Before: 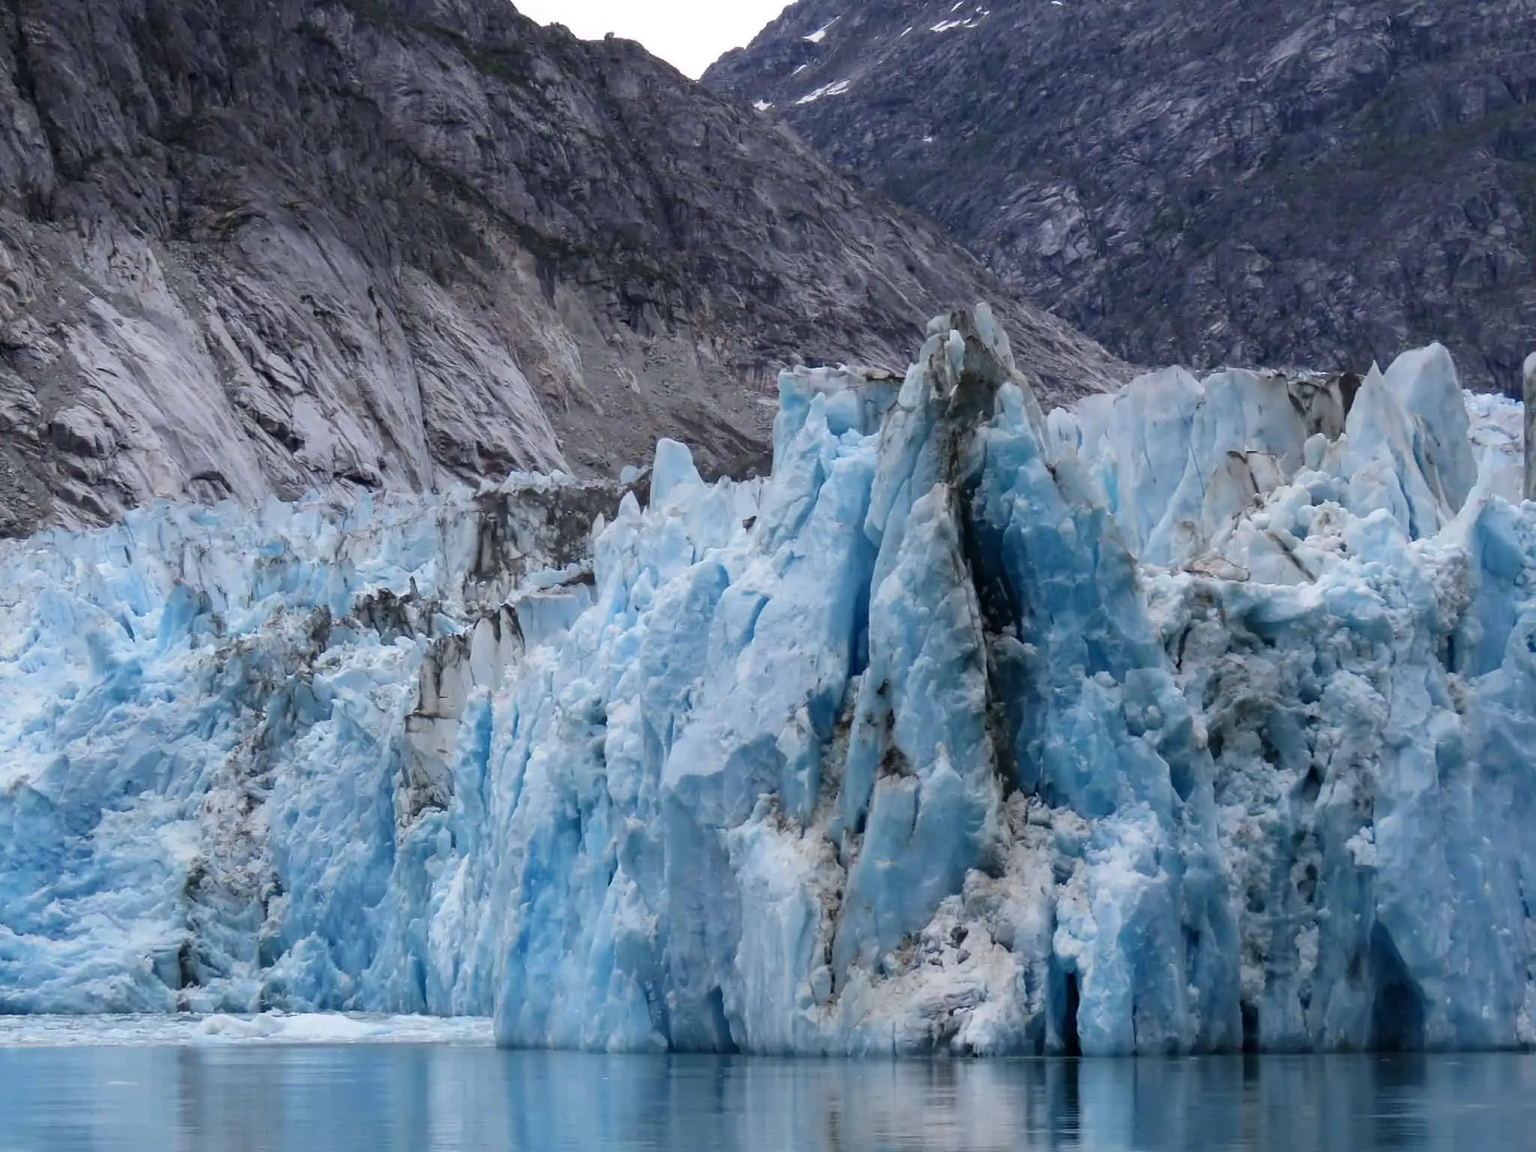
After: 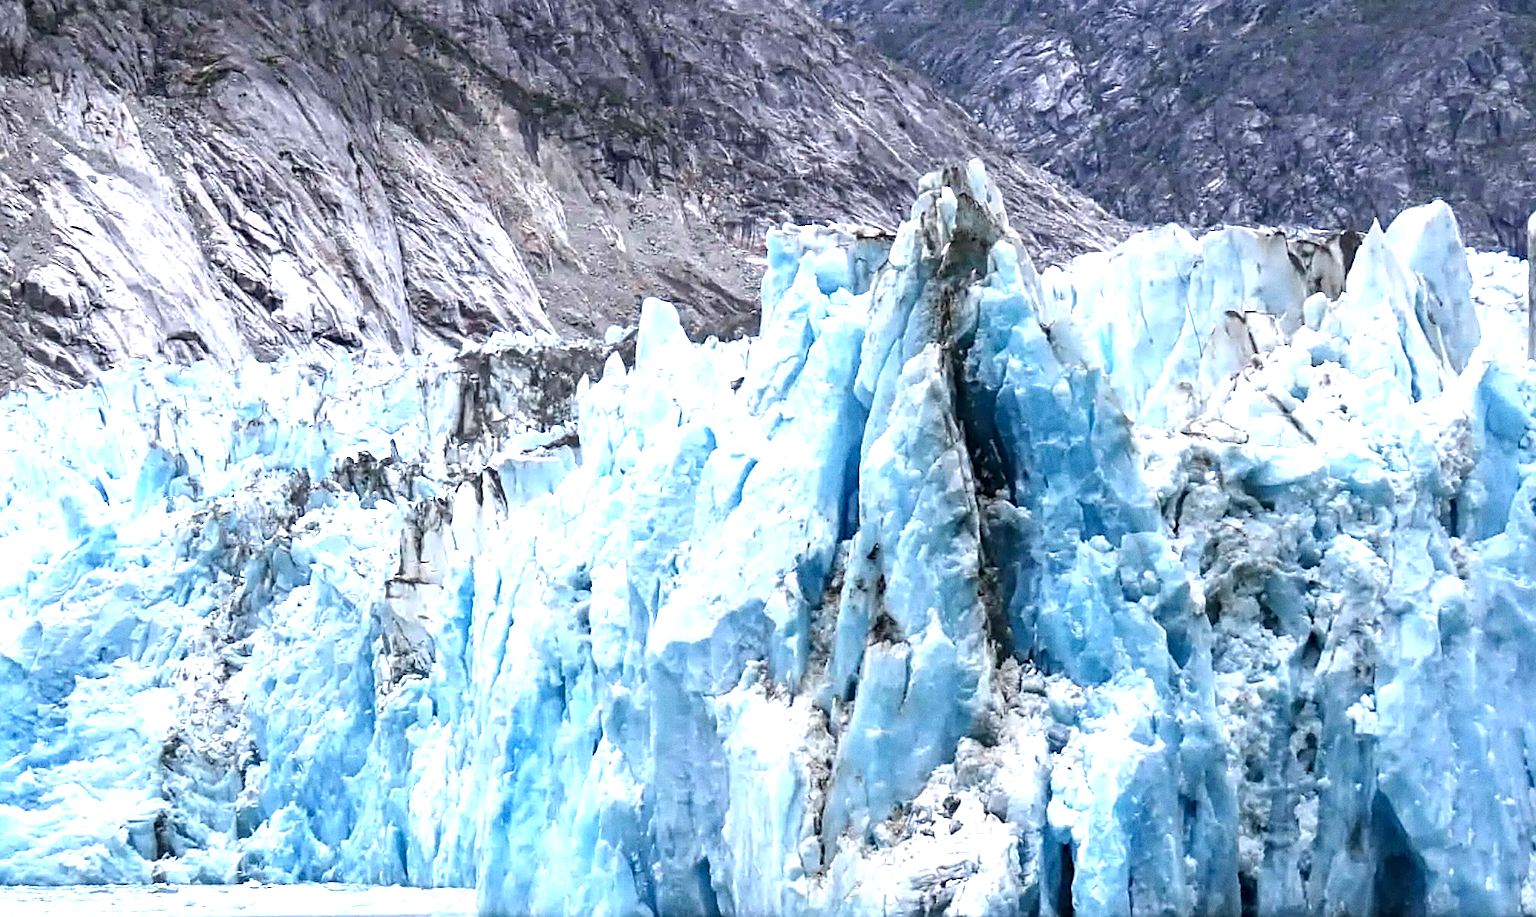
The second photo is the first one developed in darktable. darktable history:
local contrast: shadows 94%
exposure: black level correction 0, exposure 1.45 EV, compensate exposure bias true, compensate highlight preservation false
tone equalizer: on, module defaults
sharpen: radius 2.767
grain: coarseness 0.09 ISO
crop and rotate: left 1.814%, top 12.818%, right 0.25%, bottom 9.225%
